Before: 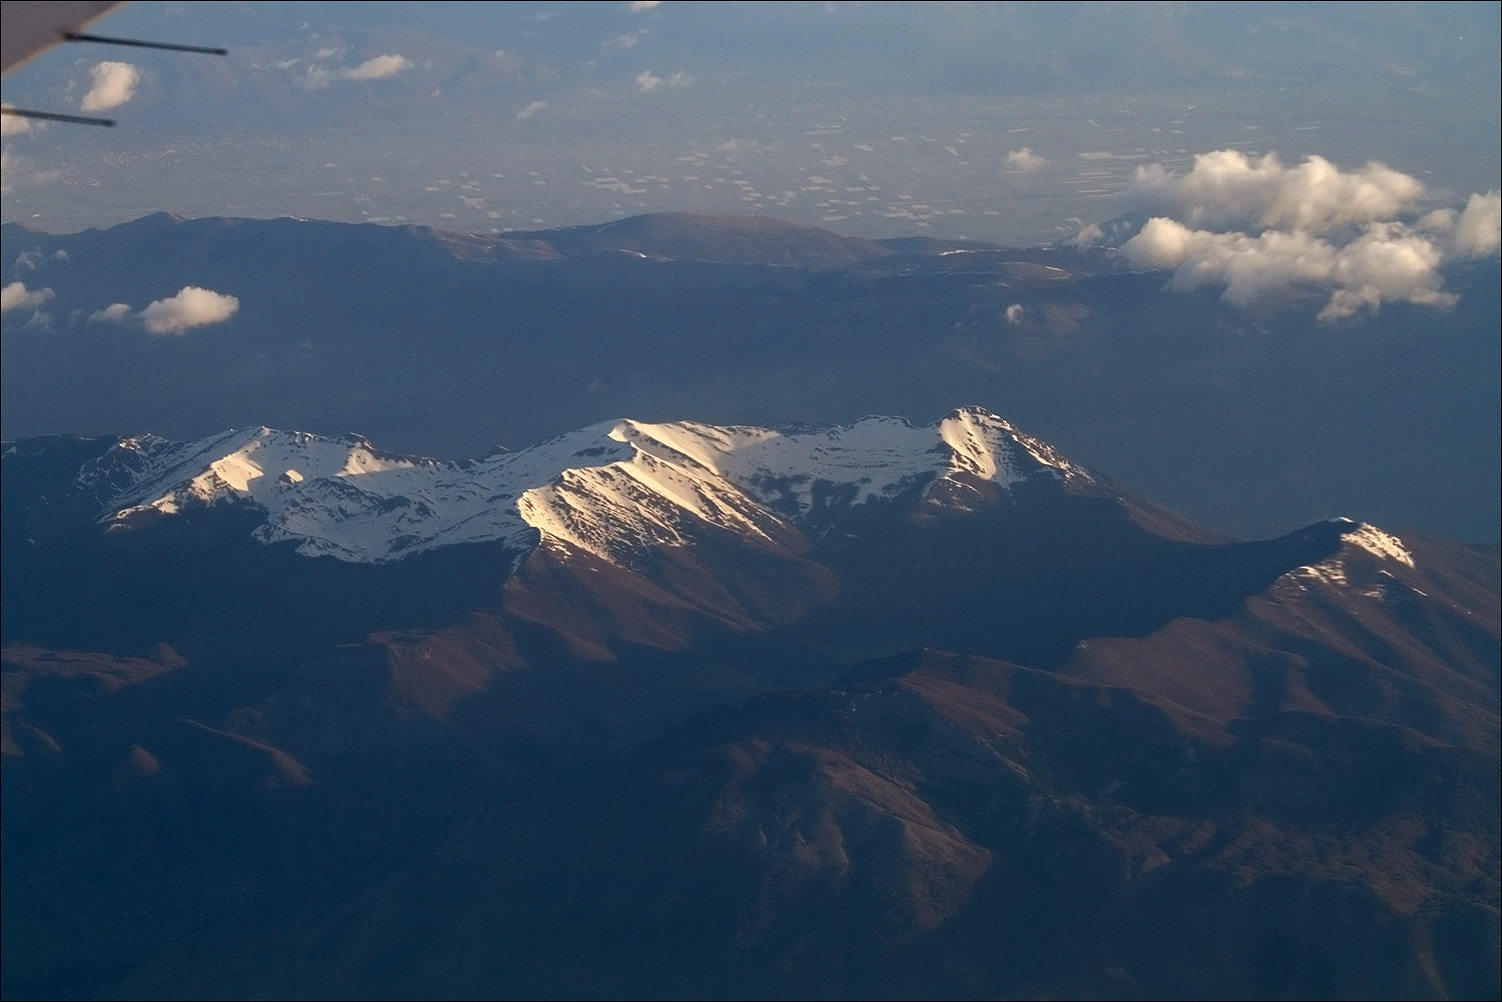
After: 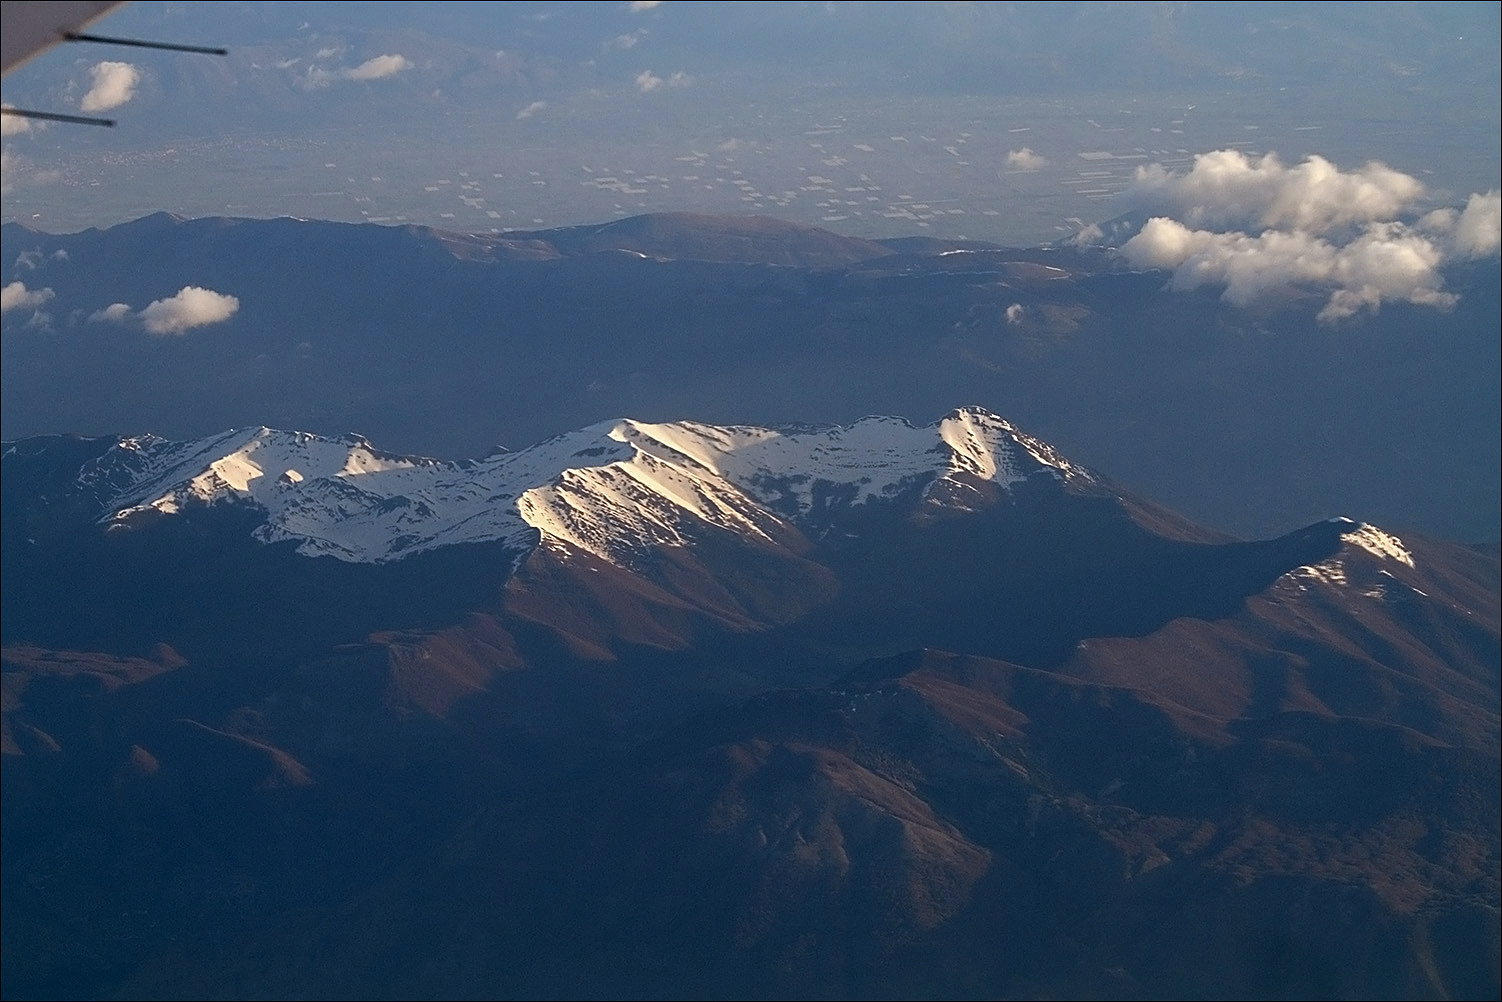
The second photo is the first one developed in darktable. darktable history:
white balance: red 0.976, blue 1.04
sharpen: on, module defaults
